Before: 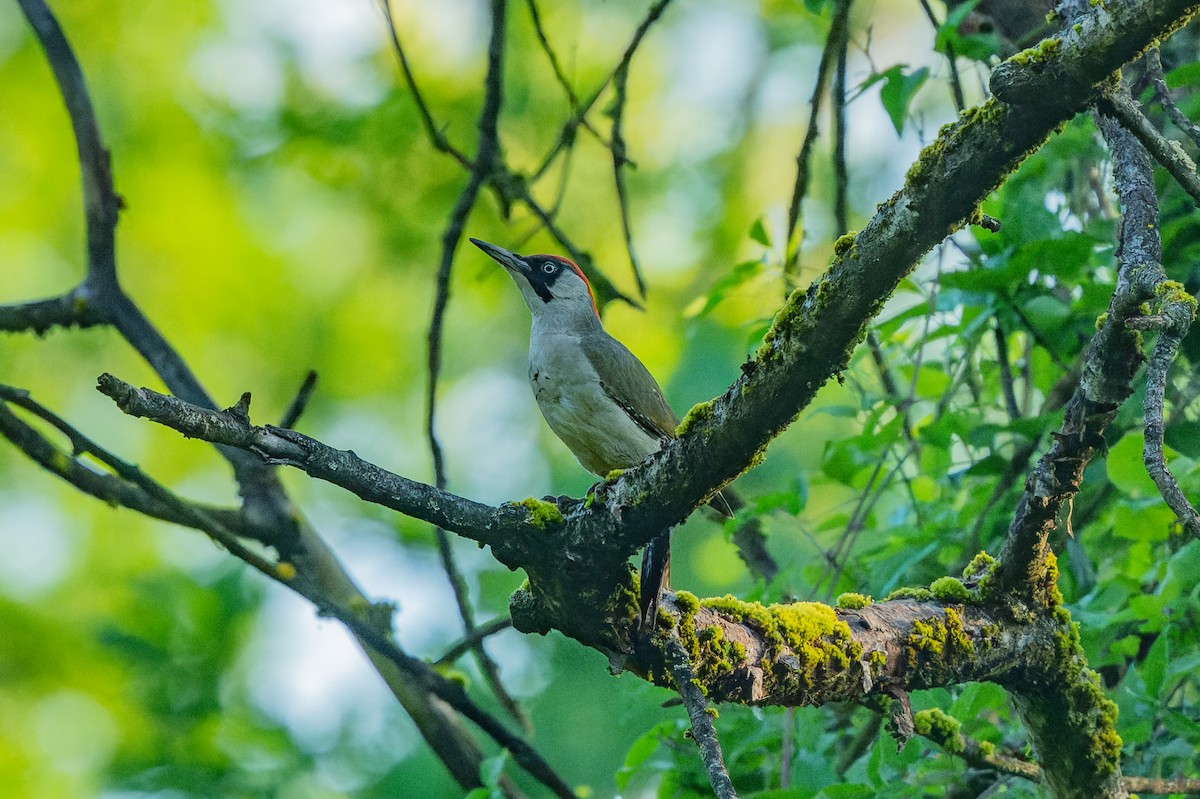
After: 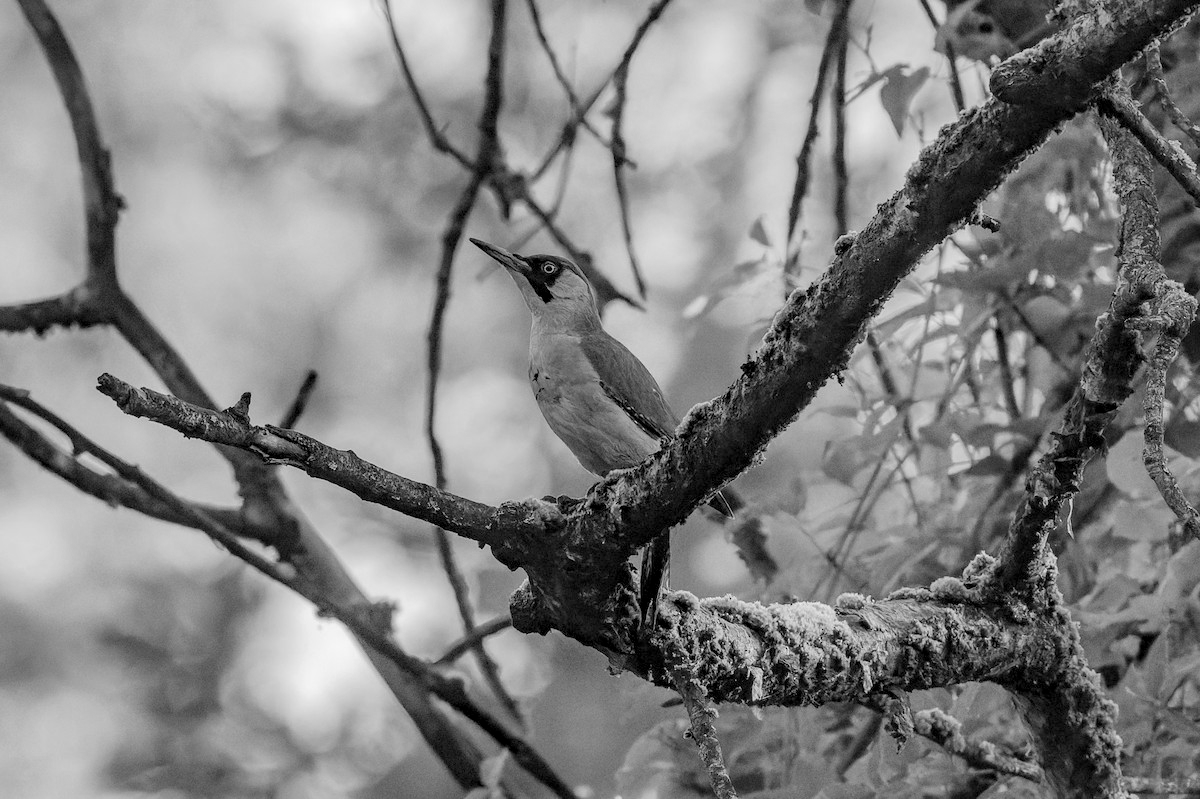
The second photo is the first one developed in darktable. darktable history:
color zones: curves: ch1 [(0, -0.394) (0.143, -0.394) (0.286, -0.394) (0.429, -0.392) (0.571, -0.391) (0.714, -0.391) (0.857, -0.391) (1, -0.394)]
exposure: black level correction 0.009, exposure 0.015 EV, compensate exposure bias true, compensate highlight preservation false
